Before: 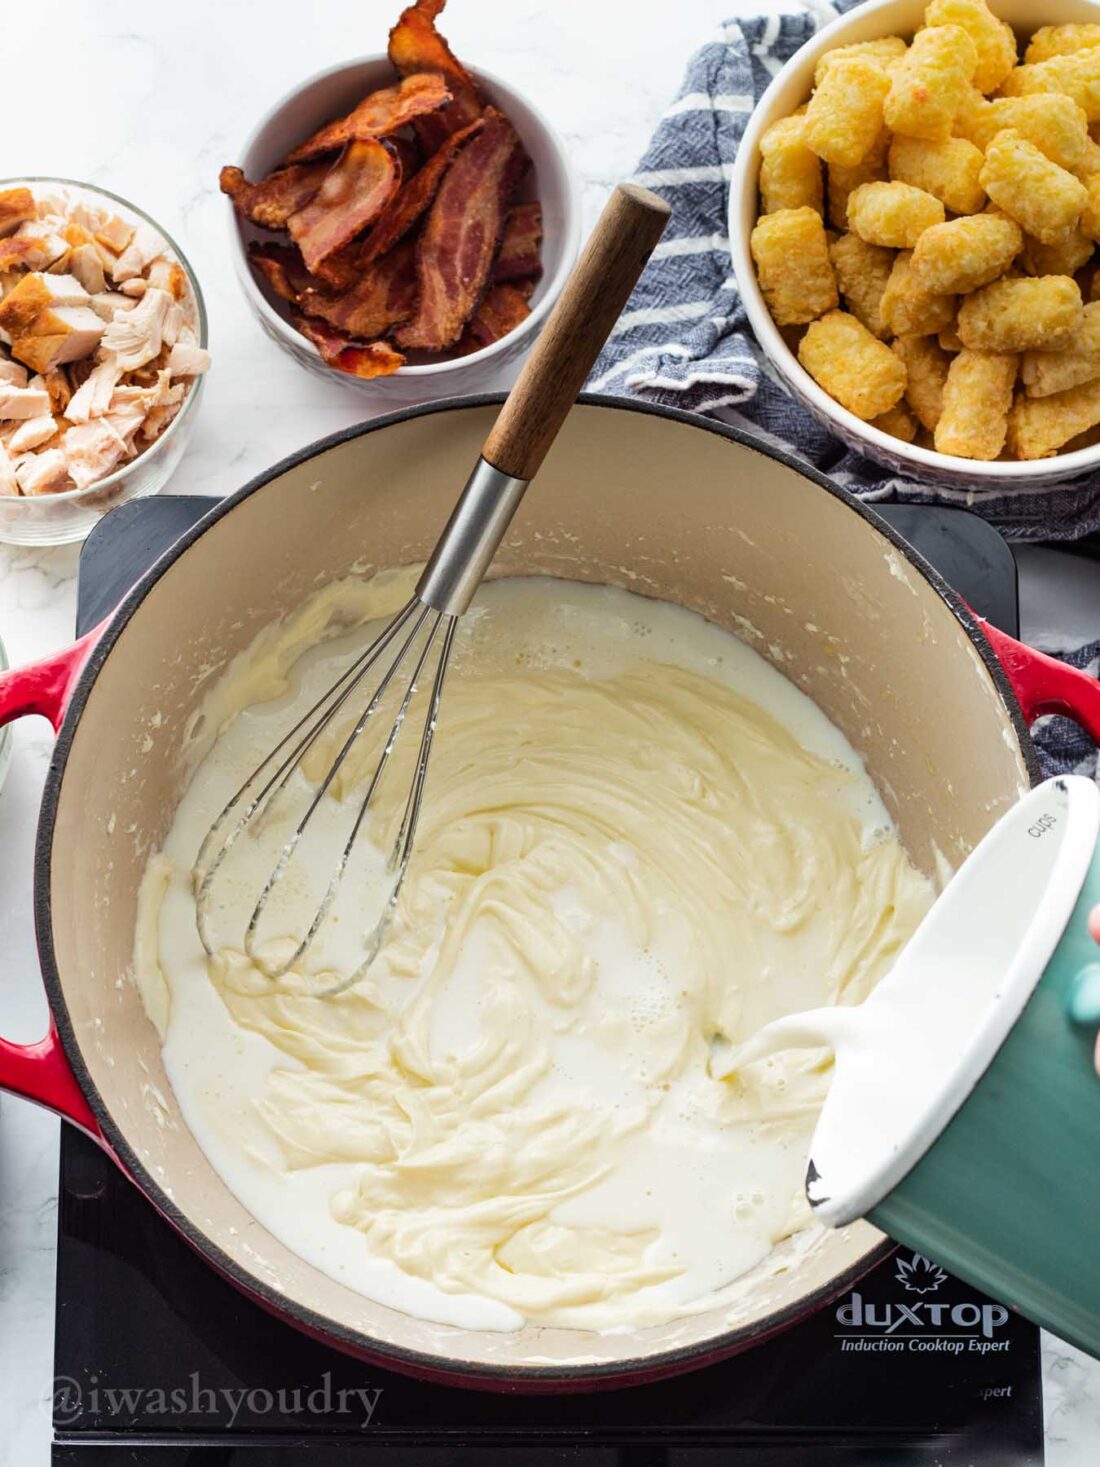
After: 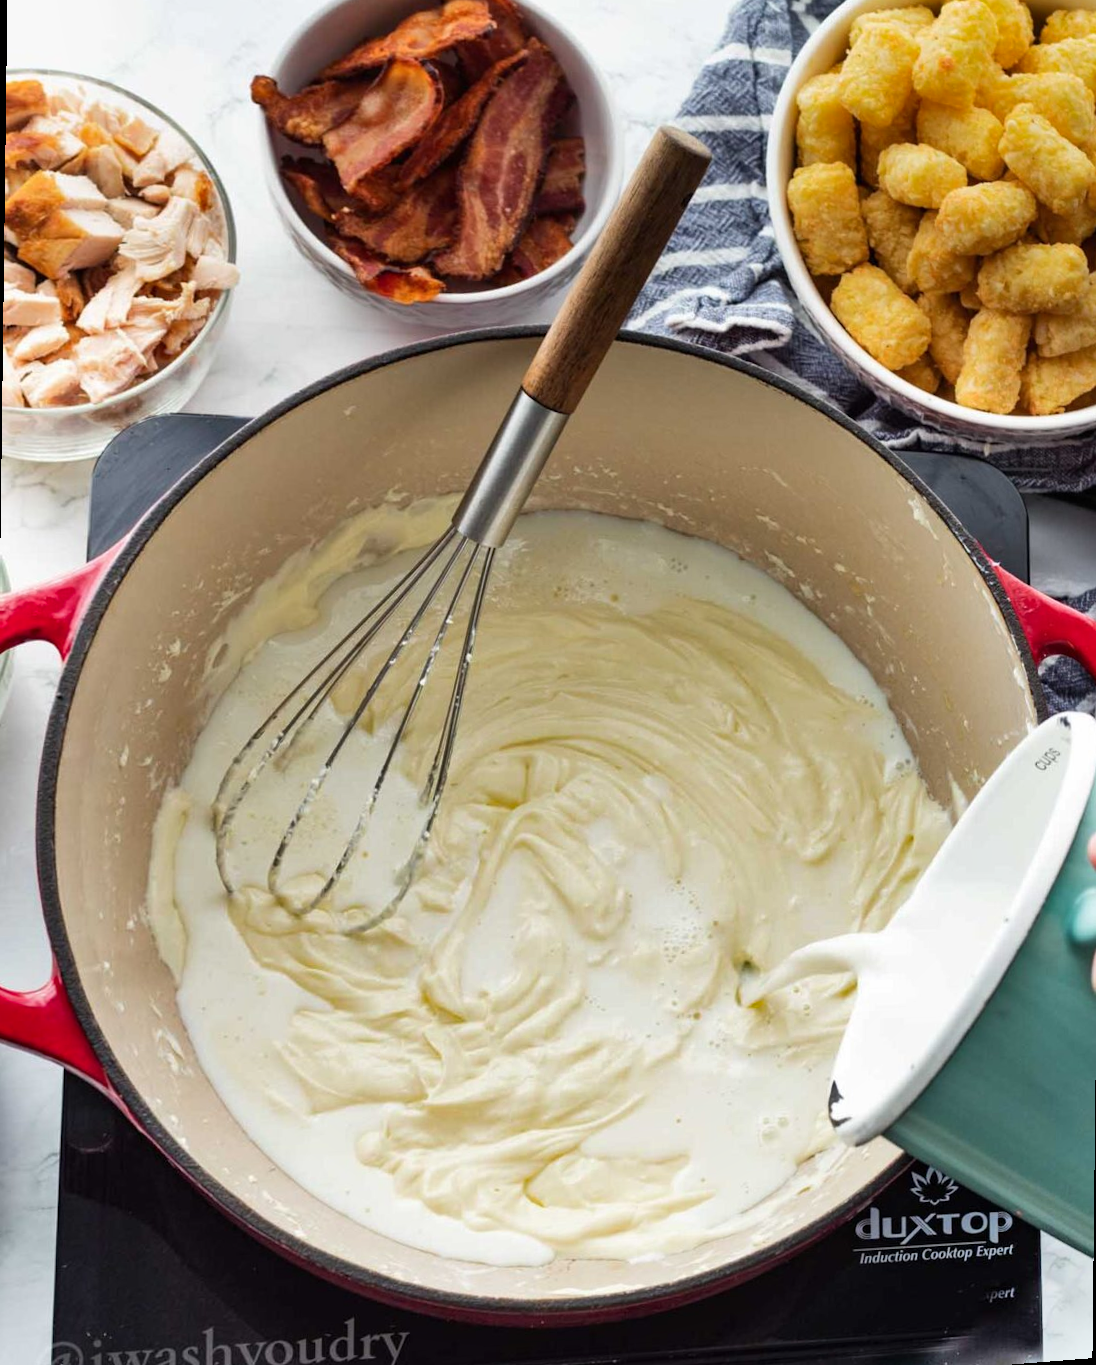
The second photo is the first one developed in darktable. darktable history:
shadows and highlights: low approximation 0.01, soften with gaussian
rotate and perspective: rotation 0.679°, lens shift (horizontal) 0.136, crop left 0.009, crop right 0.991, crop top 0.078, crop bottom 0.95
